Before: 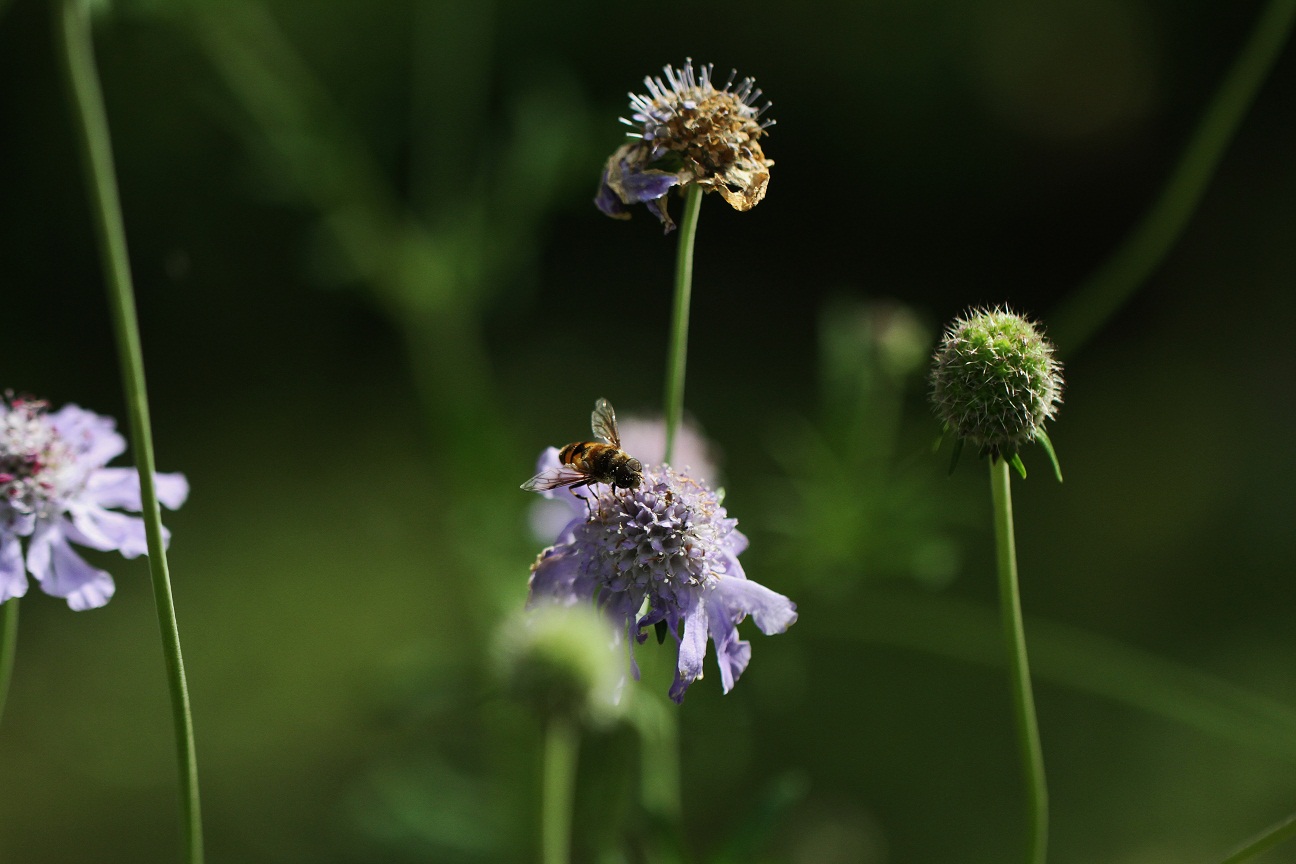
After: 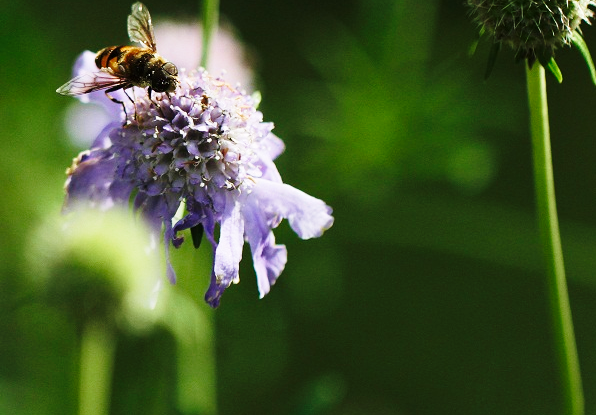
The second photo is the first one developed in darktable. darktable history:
crop: left 35.842%, top 45.838%, right 18.151%, bottom 6.087%
velvia: on, module defaults
base curve: curves: ch0 [(0, 0) (0.028, 0.03) (0.121, 0.232) (0.46, 0.748) (0.859, 0.968) (1, 1)], preserve colors none
